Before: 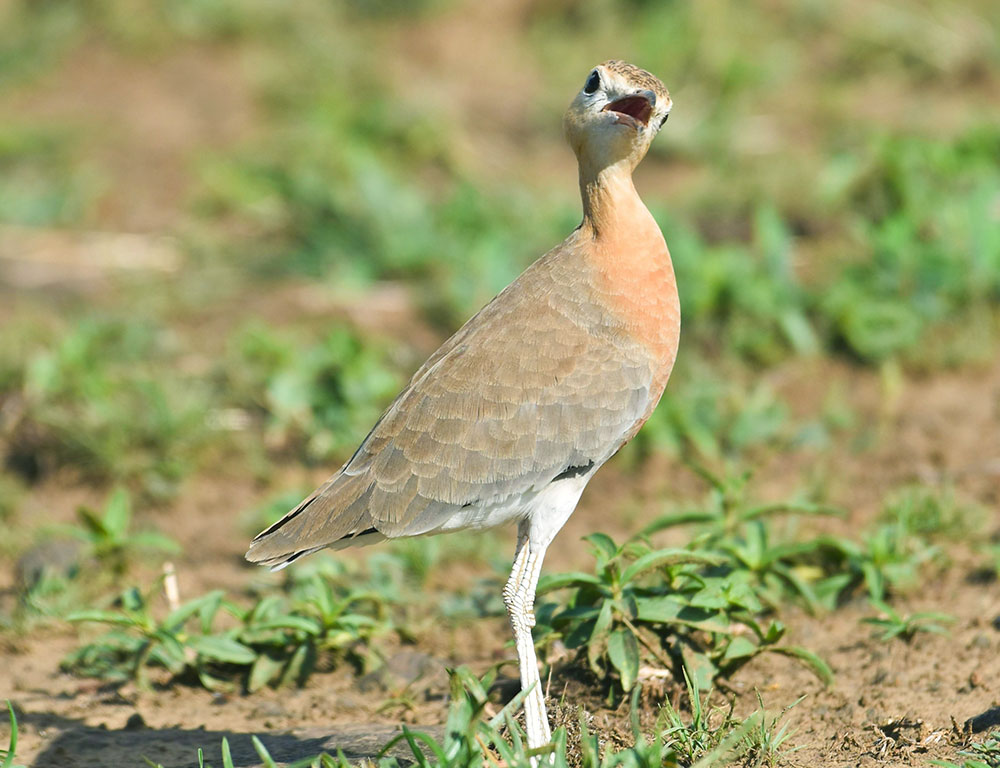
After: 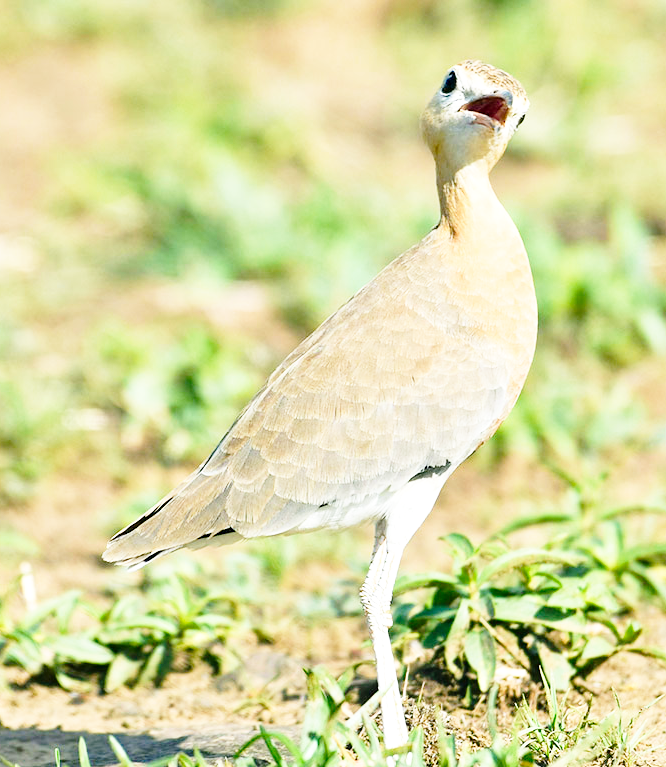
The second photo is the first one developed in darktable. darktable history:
base curve: curves: ch0 [(0, 0) (0.028, 0.03) (0.105, 0.232) (0.387, 0.748) (0.754, 0.968) (1, 1)], fusion 1, exposure shift 0.576, preserve colors none
crop and rotate: left 14.385%, right 18.948%
